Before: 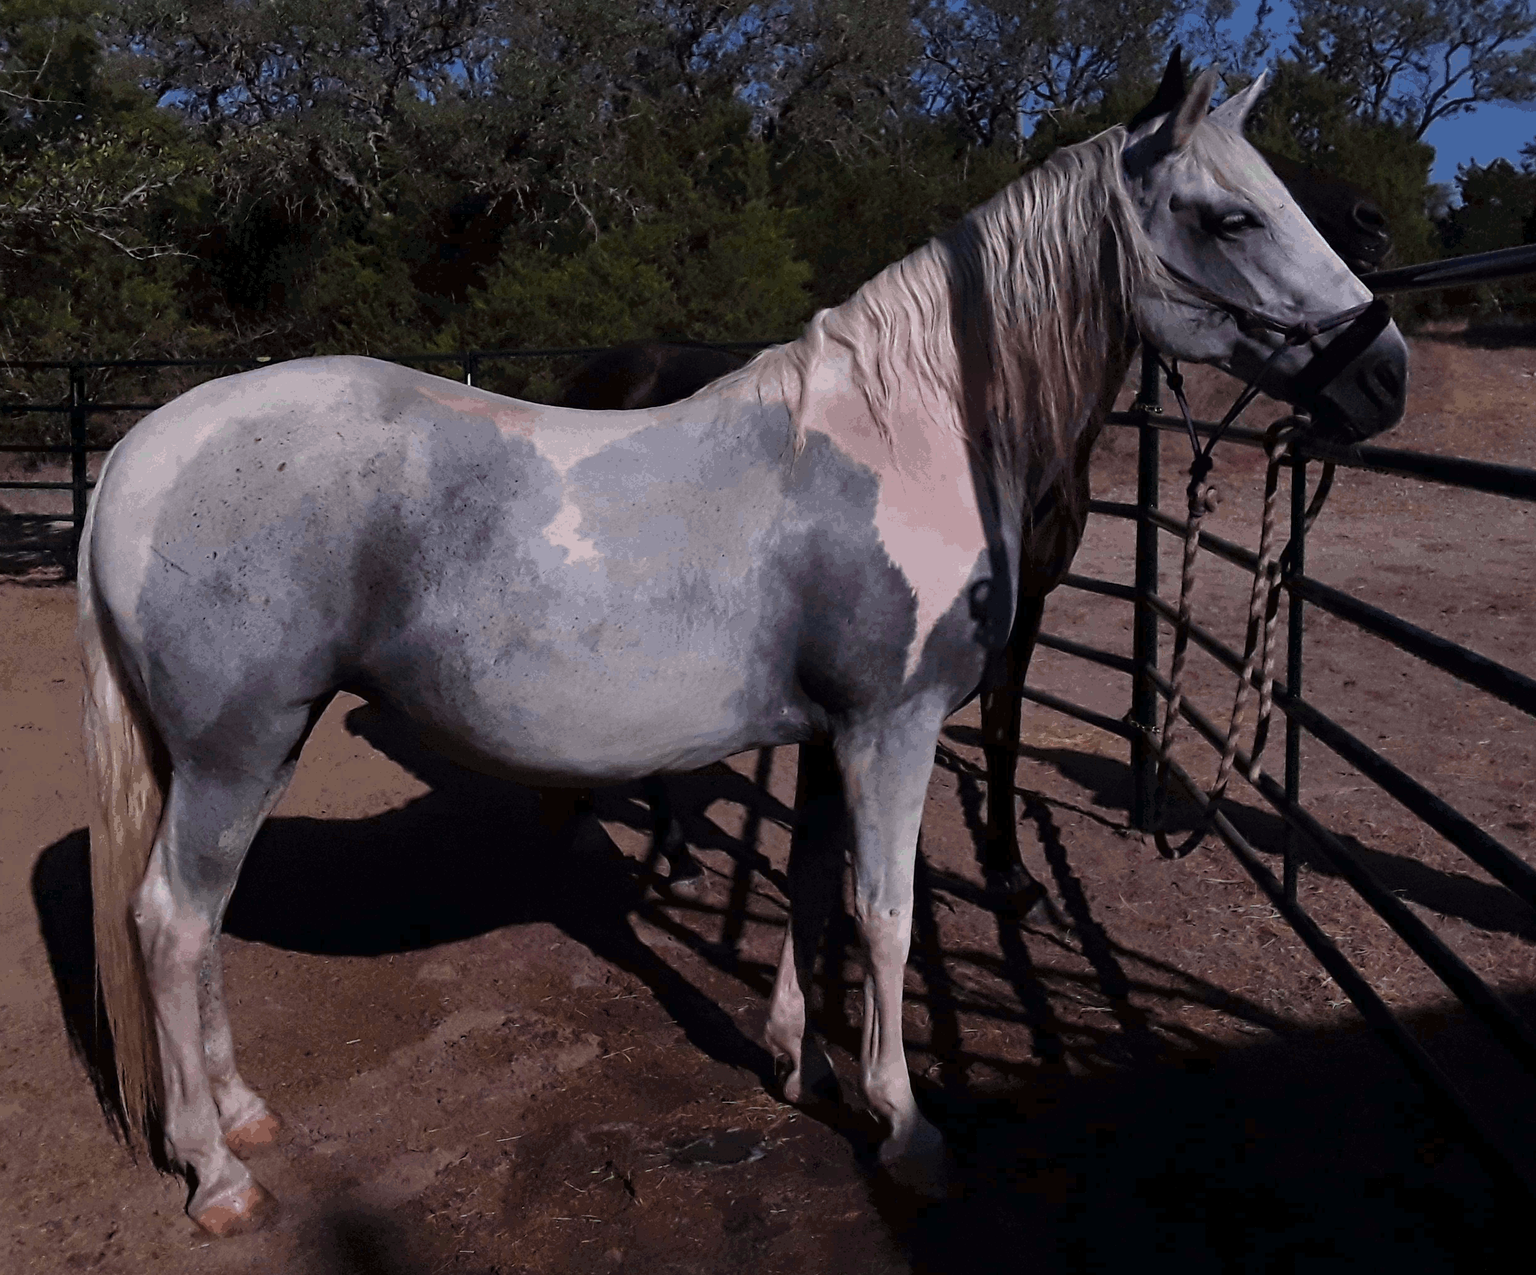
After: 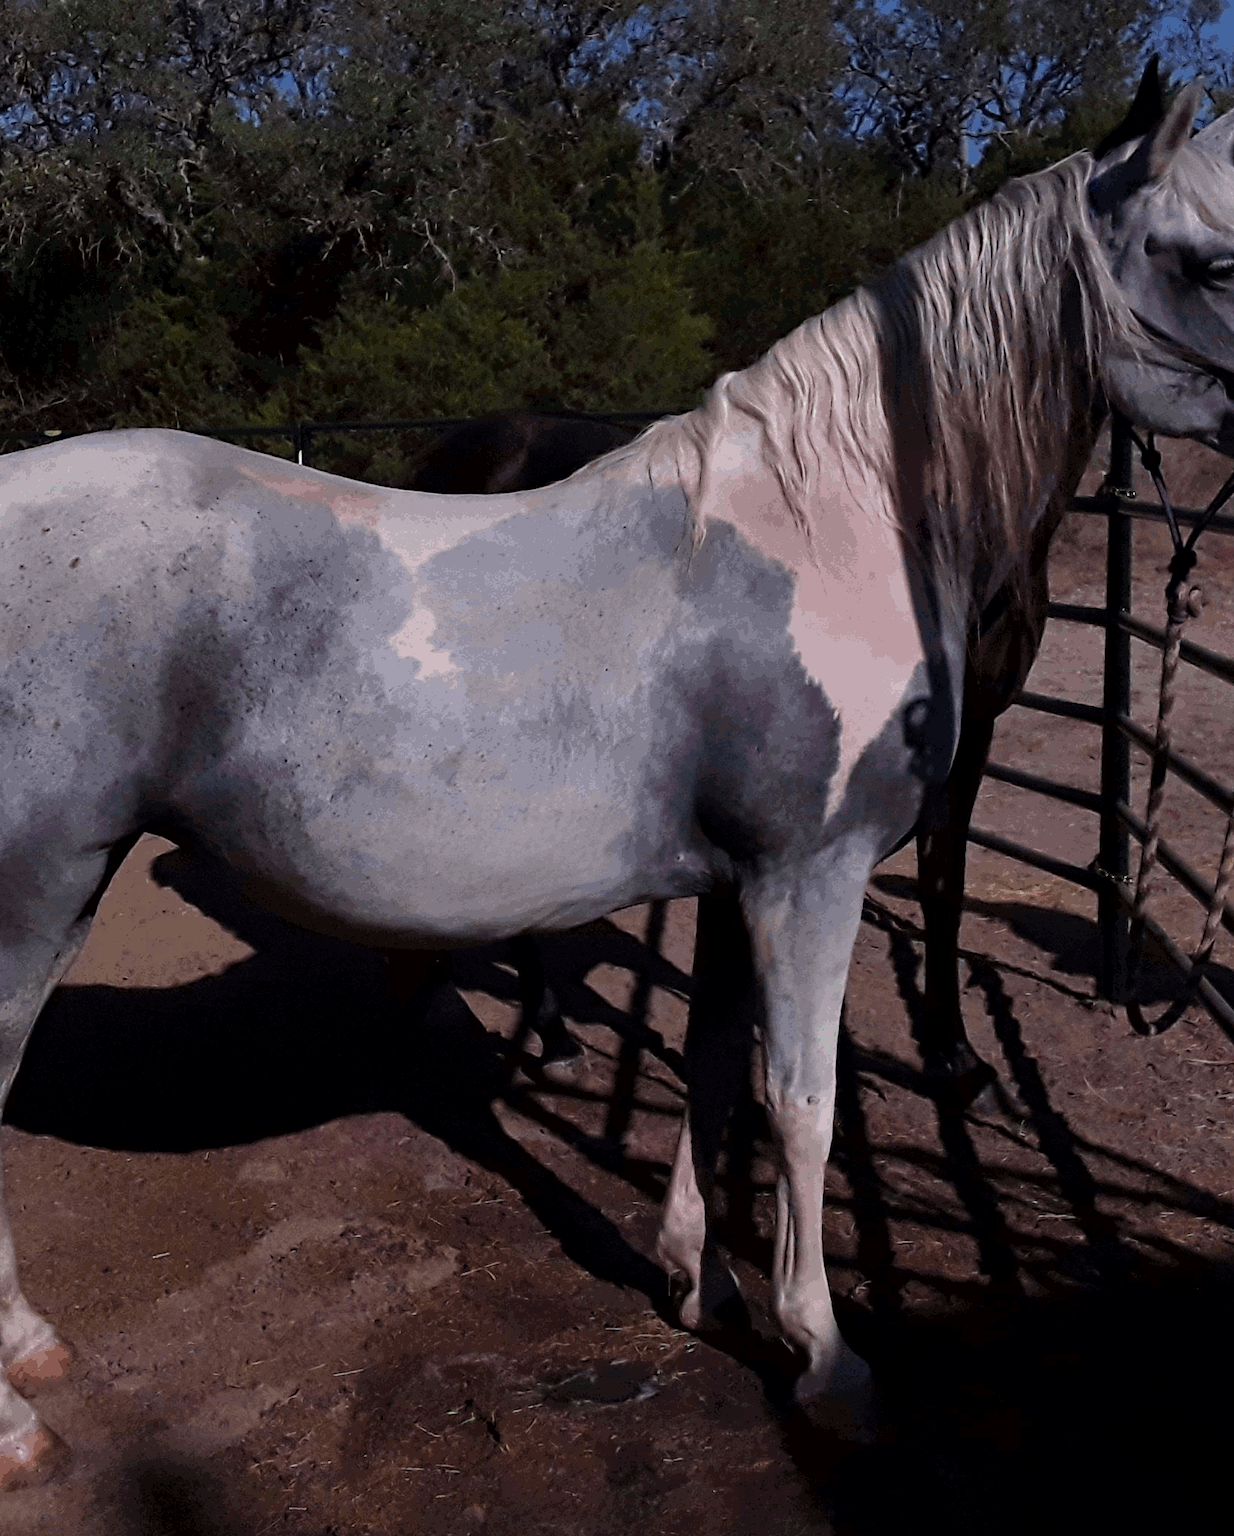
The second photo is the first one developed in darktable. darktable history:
crop and rotate: left 14.343%, right 18.964%
exposure: black level correction 0.001, compensate highlight preservation false
